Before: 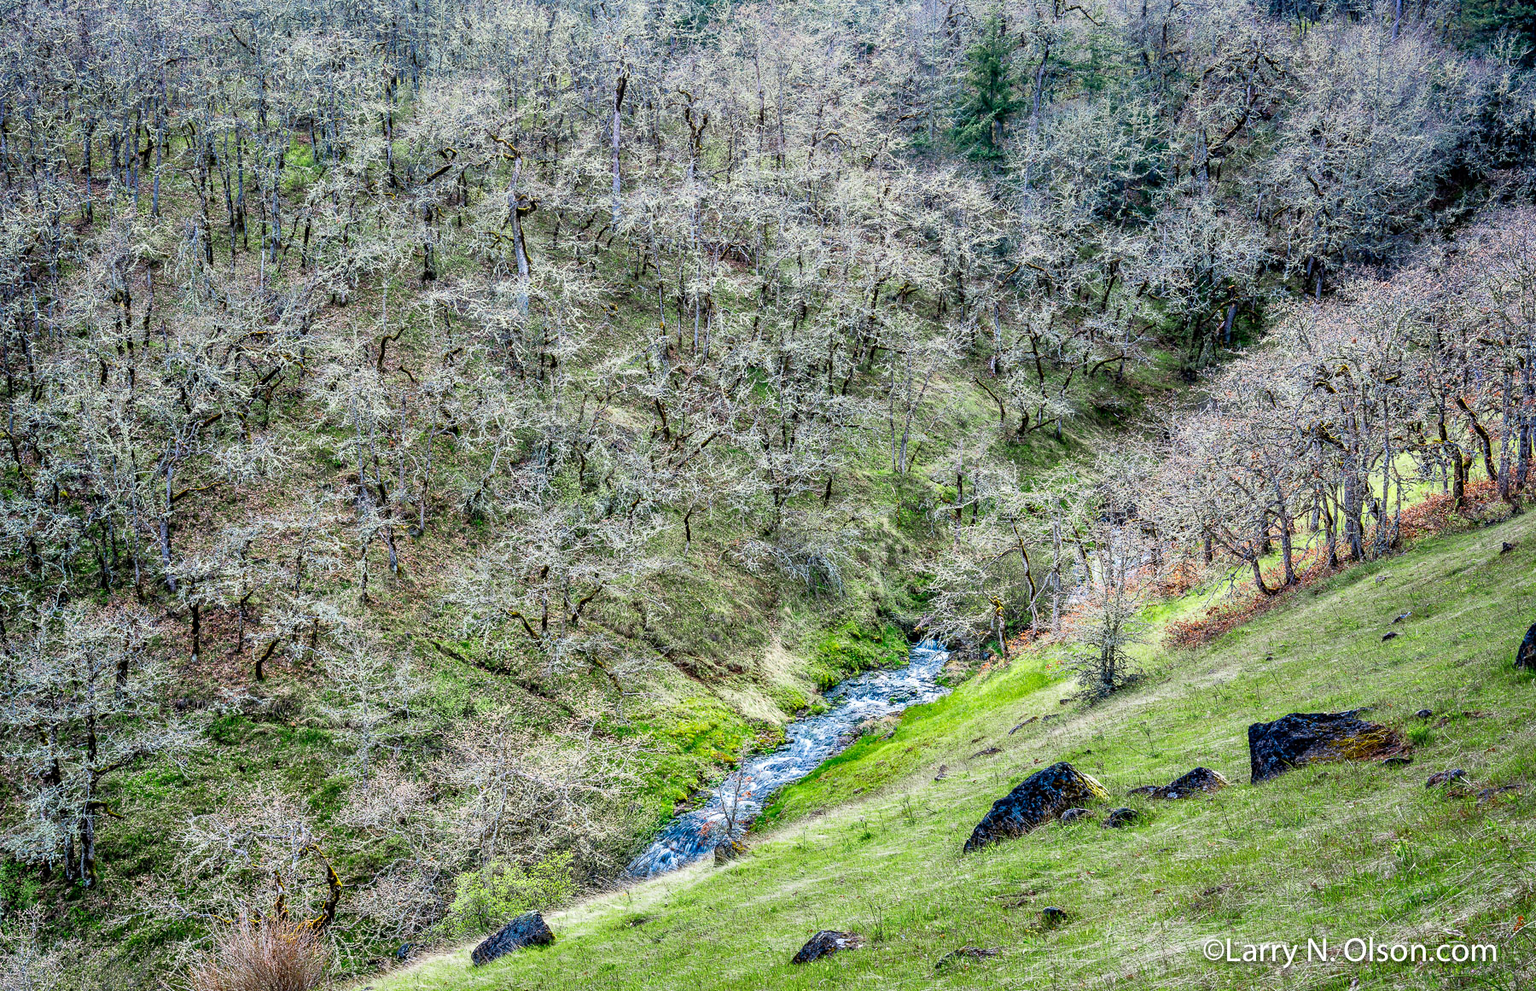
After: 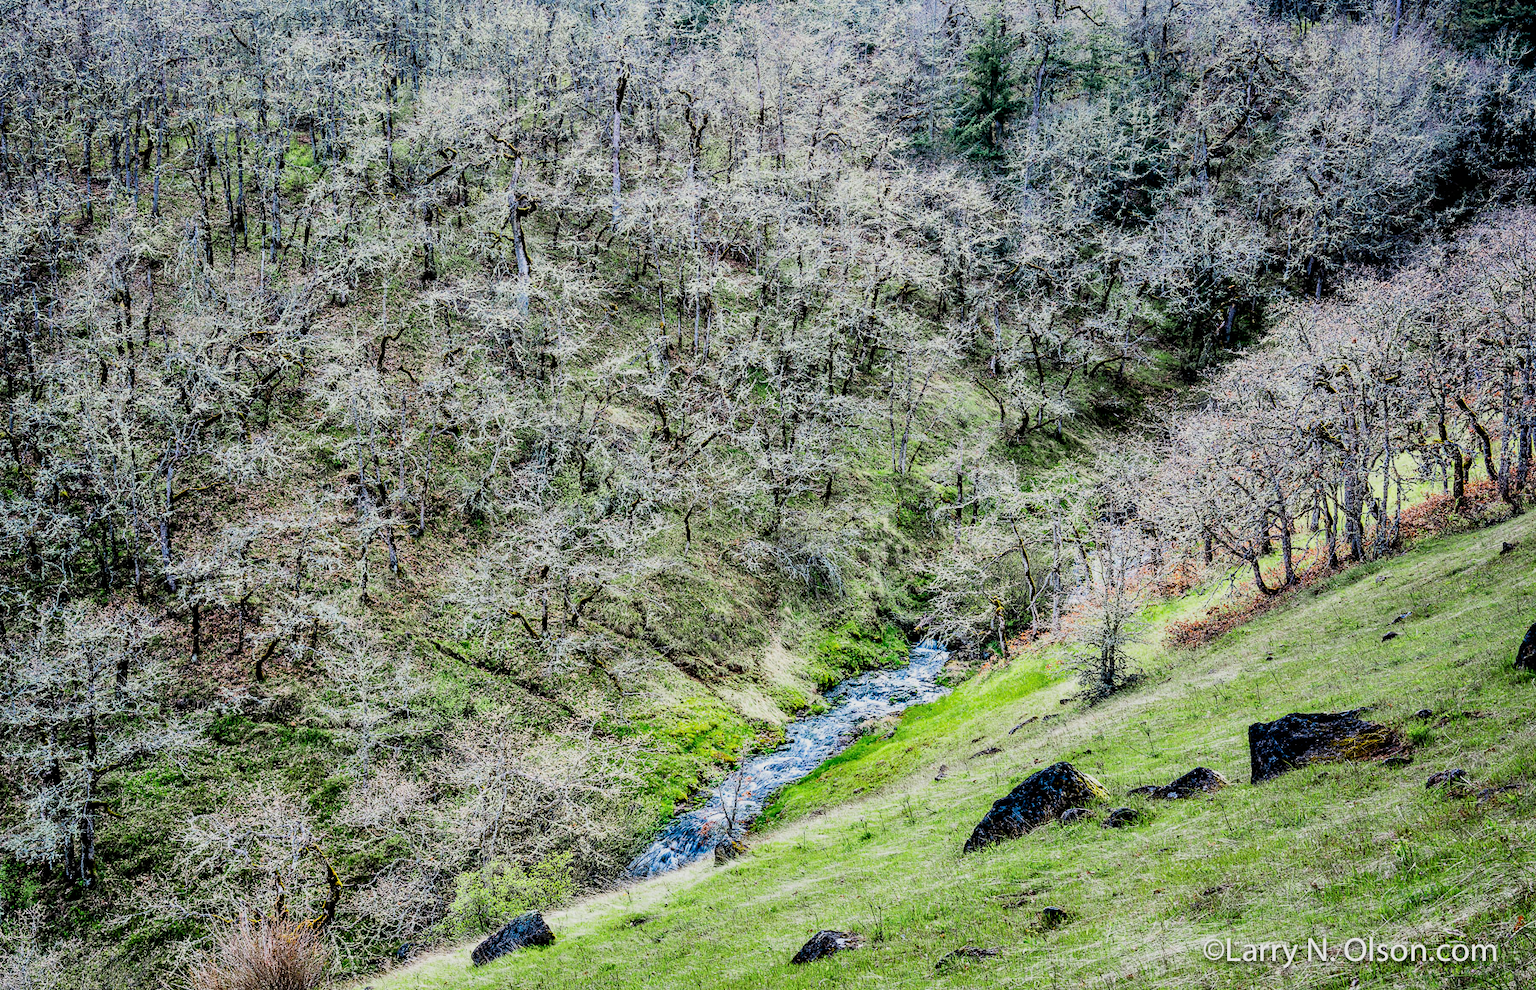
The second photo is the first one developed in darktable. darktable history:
filmic rgb: black relative exposure -5.08 EV, white relative exposure 3.98 EV, threshold 5.96 EV, hardness 2.88, contrast 1.297, highlights saturation mix -31.05%, enable highlight reconstruction true
